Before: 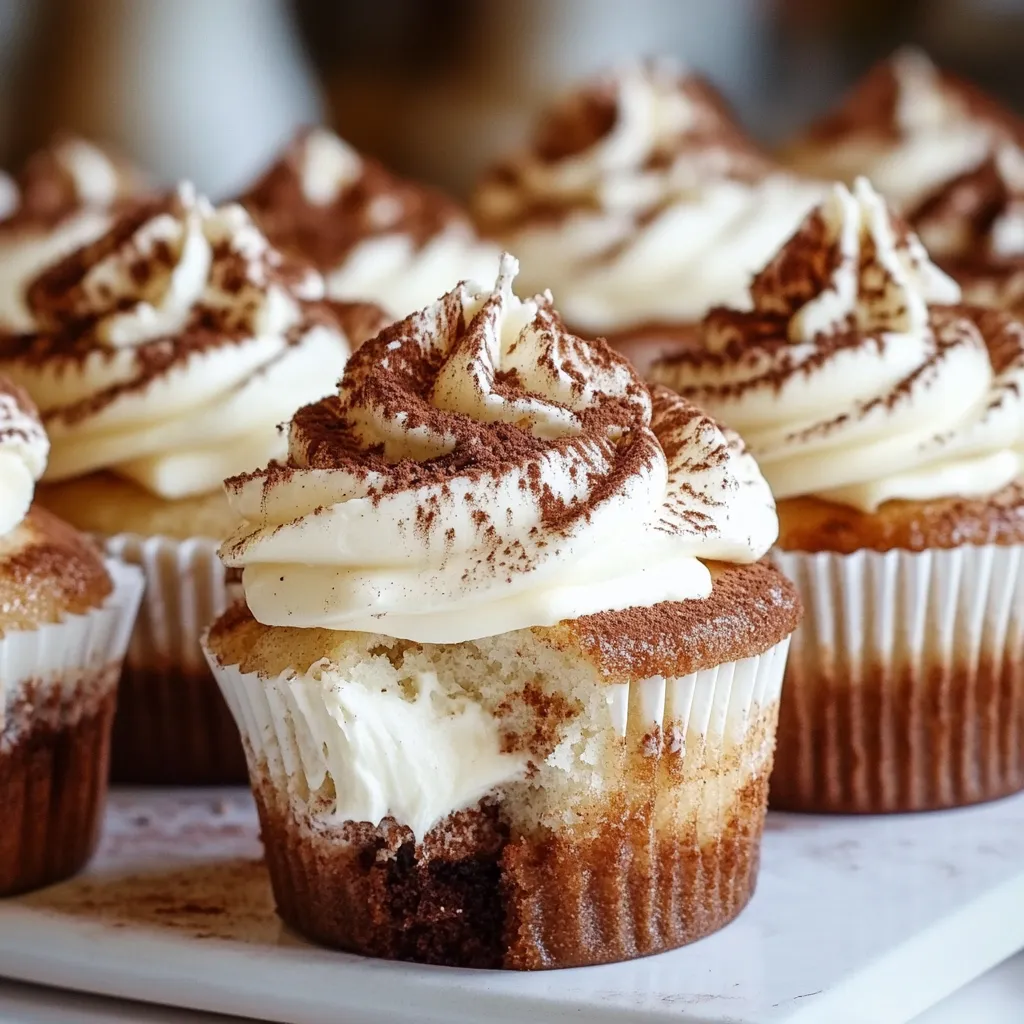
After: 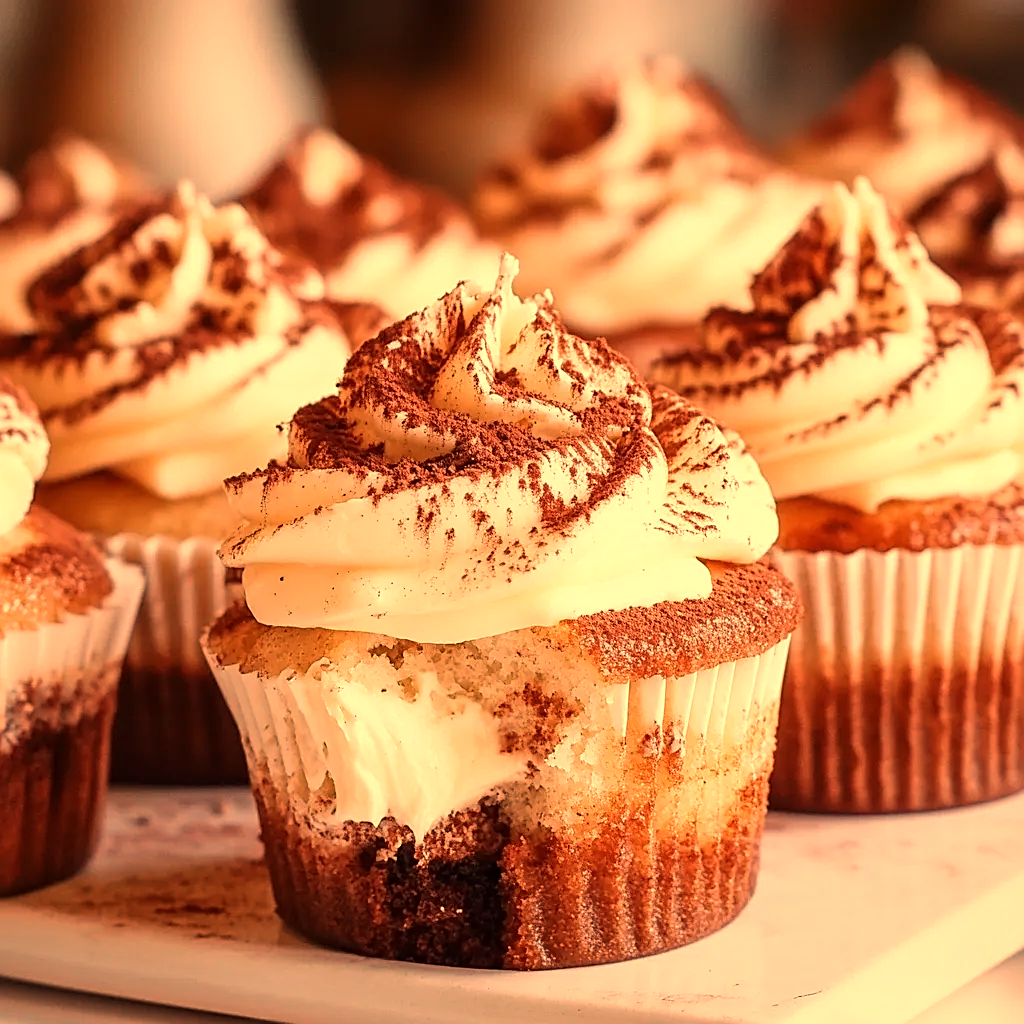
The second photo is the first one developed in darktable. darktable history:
sharpen: on, module defaults
white balance: red 1.467, blue 0.684
